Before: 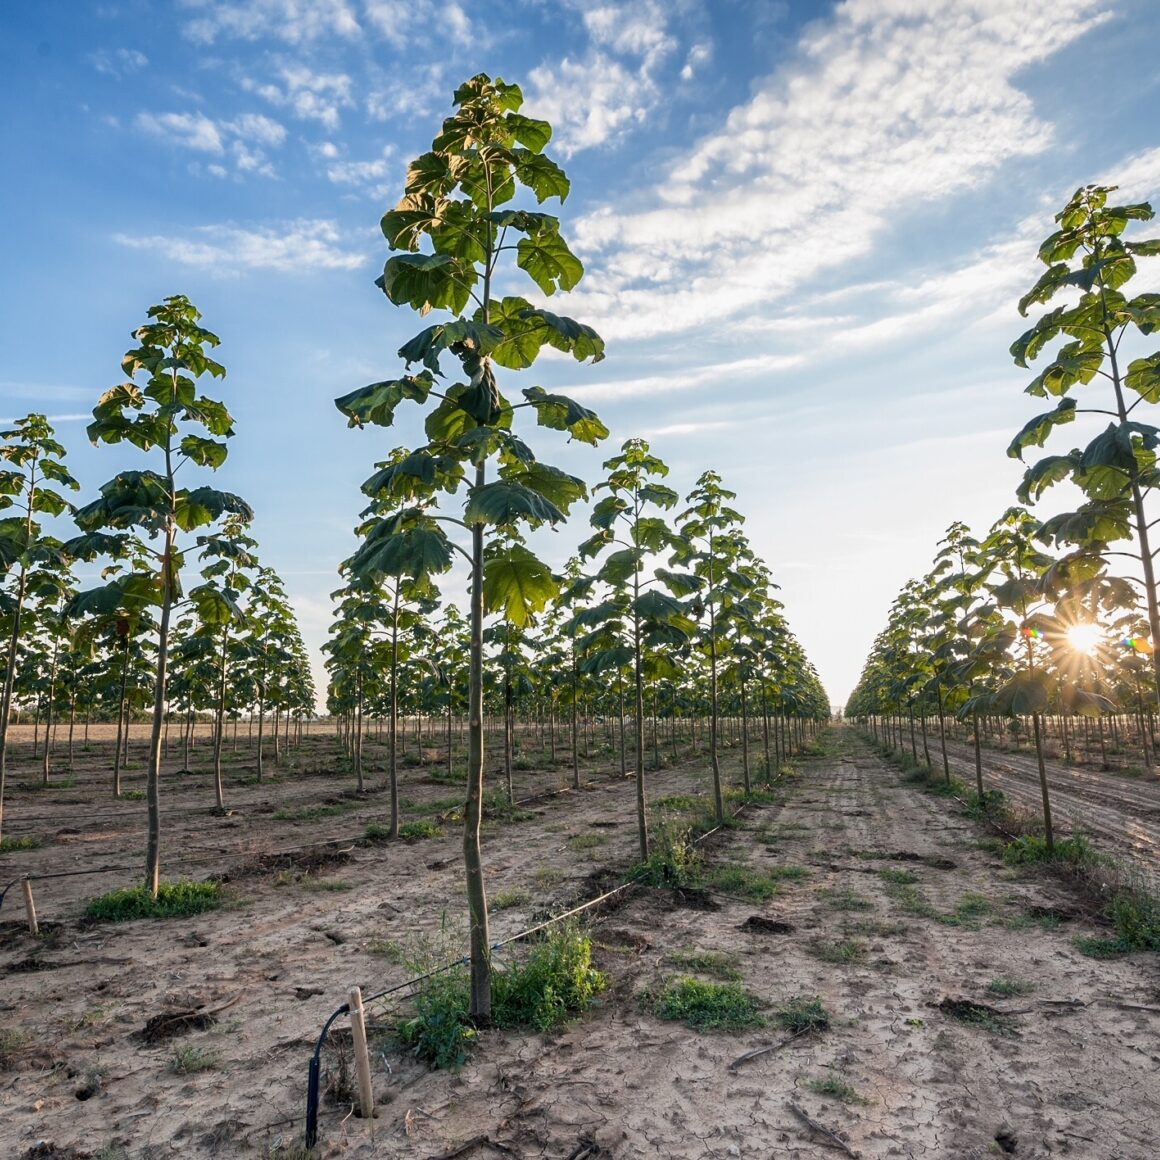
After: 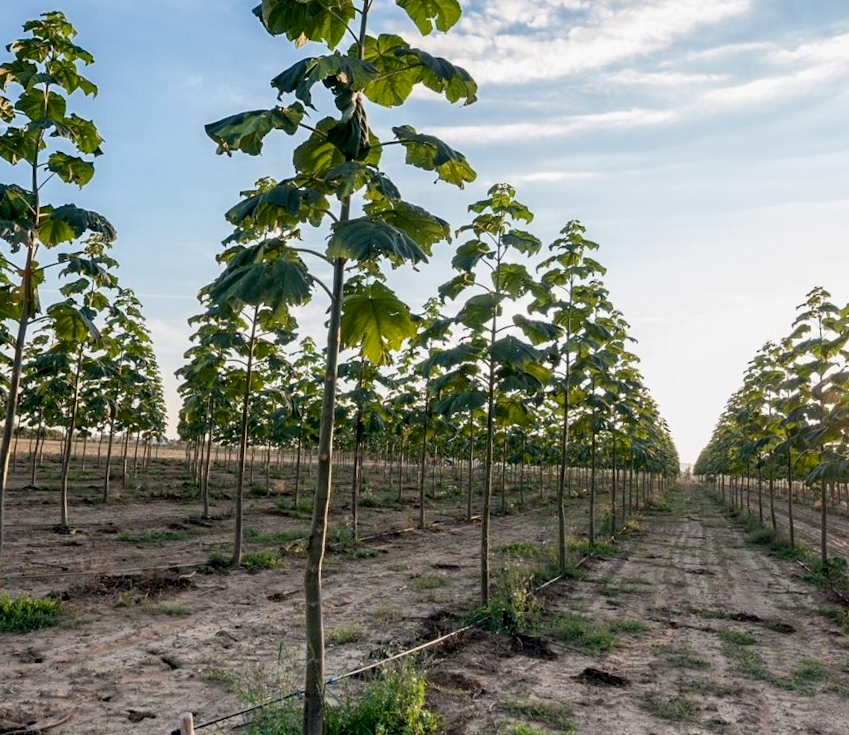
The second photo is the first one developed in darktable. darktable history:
crop and rotate: angle -3.65°, left 9.915%, top 20.659%, right 12.299%, bottom 12.02%
exposure: black level correction 0.007, compensate highlight preservation false
